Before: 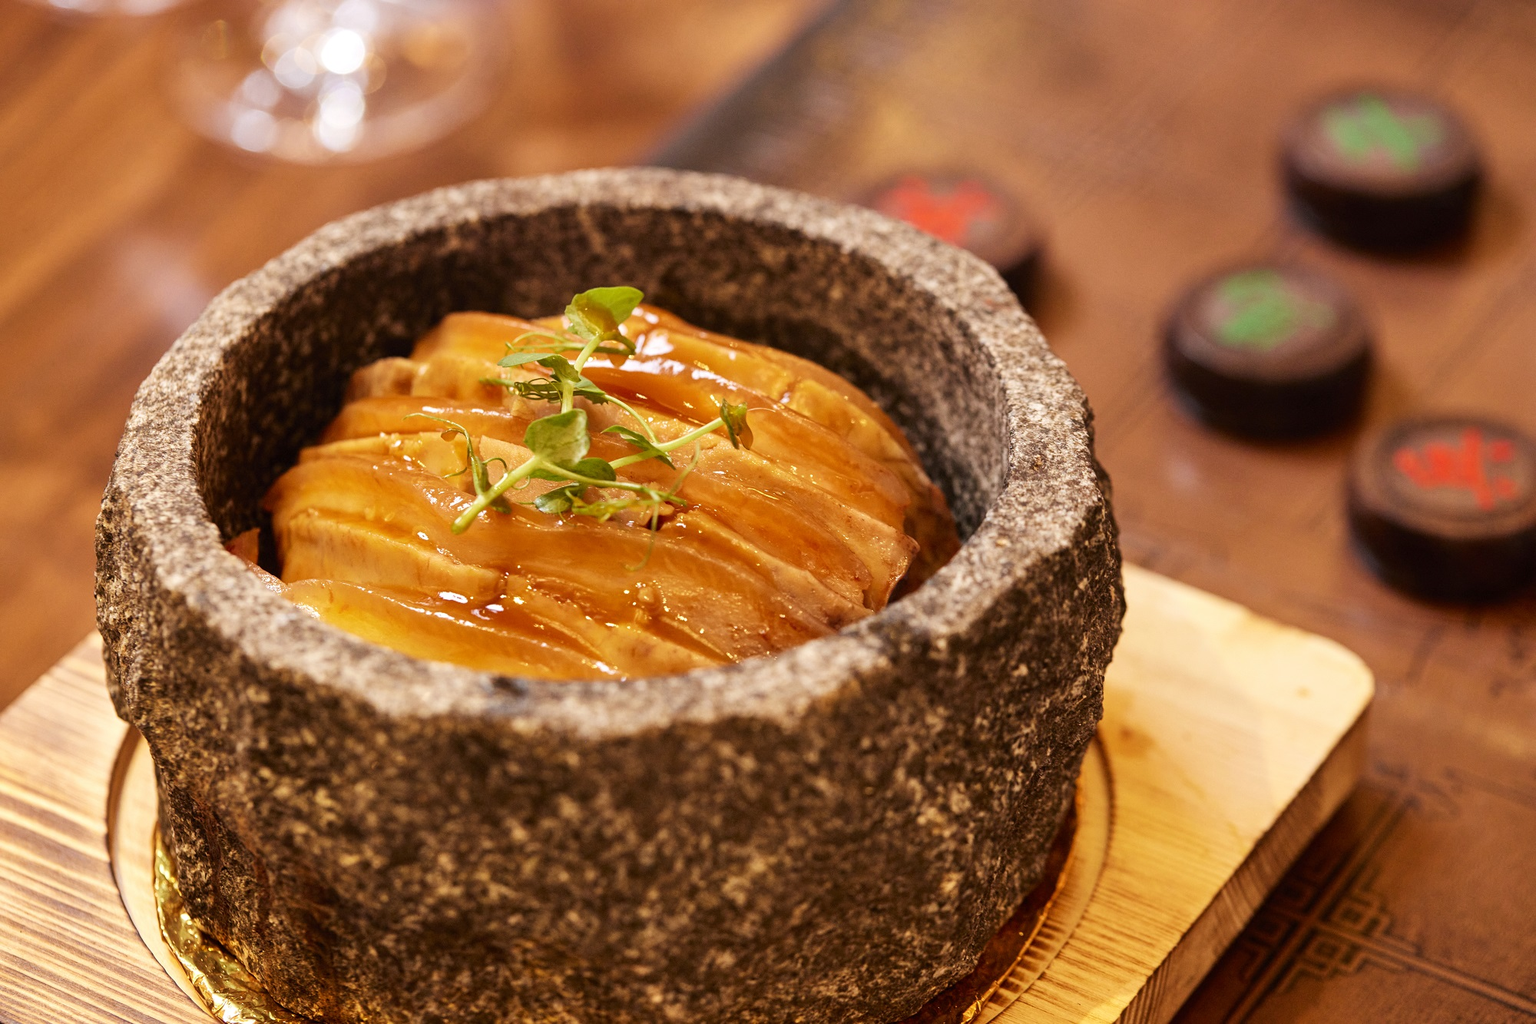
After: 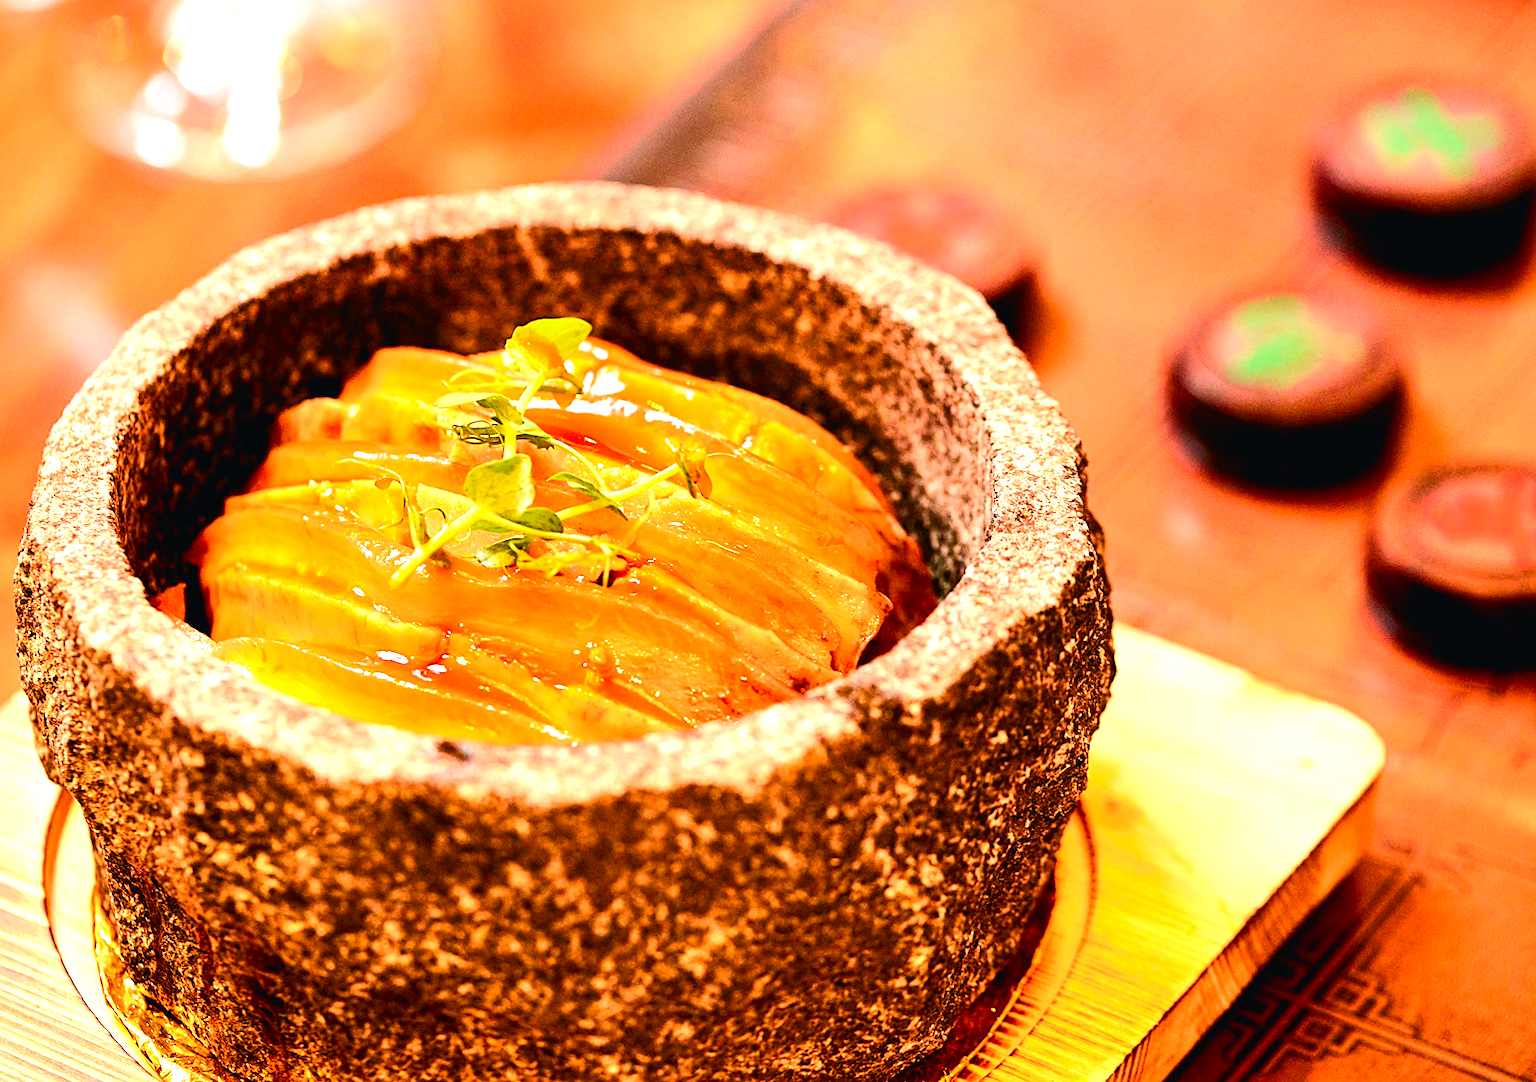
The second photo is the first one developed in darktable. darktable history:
crop and rotate: left 3.238%
color balance rgb: global offset › luminance -0.51%, perceptual saturation grading › global saturation 27.53%, perceptual saturation grading › highlights -25%, perceptual saturation grading › shadows 25%, perceptual brilliance grading › highlights 6.62%, perceptual brilliance grading › mid-tones 17.07%, perceptual brilliance grading › shadows -5.23%
shadows and highlights: shadows -12.5, white point adjustment 4, highlights 28.33
exposure: black level correction 0, exposure 0.9 EV, compensate exposure bias true, compensate highlight preservation false
sharpen: on, module defaults
rotate and perspective: rotation 0.074°, lens shift (vertical) 0.096, lens shift (horizontal) -0.041, crop left 0.043, crop right 0.952, crop top 0.024, crop bottom 0.979
tone curve: curves: ch0 [(0, 0.02) (0.063, 0.058) (0.262, 0.243) (0.447, 0.468) (0.544, 0.596) (0.805, 0.823) (1, 0.952)]; ch1 [(0, 0) (0.339, 0.31) (0.417, 0.401) (0.452, 0.455) (0.482, 0.483) (0.502, 0.499) (0.517, 0.506) (0.55, 0.542) (0.588, 0.604) (0.729, 0.782) (1, 1)]; ch2 [(0, 0) (0.346, 0.34) (0.431, 0.45) (0.485, 0.487) (0.5, 0.496) (0.527, 0.526) (0.56, 0.574) (0.613, 0.642) (0.679, 0.703) (1, 1)], color space Lab, independent channels, preserve colors none
